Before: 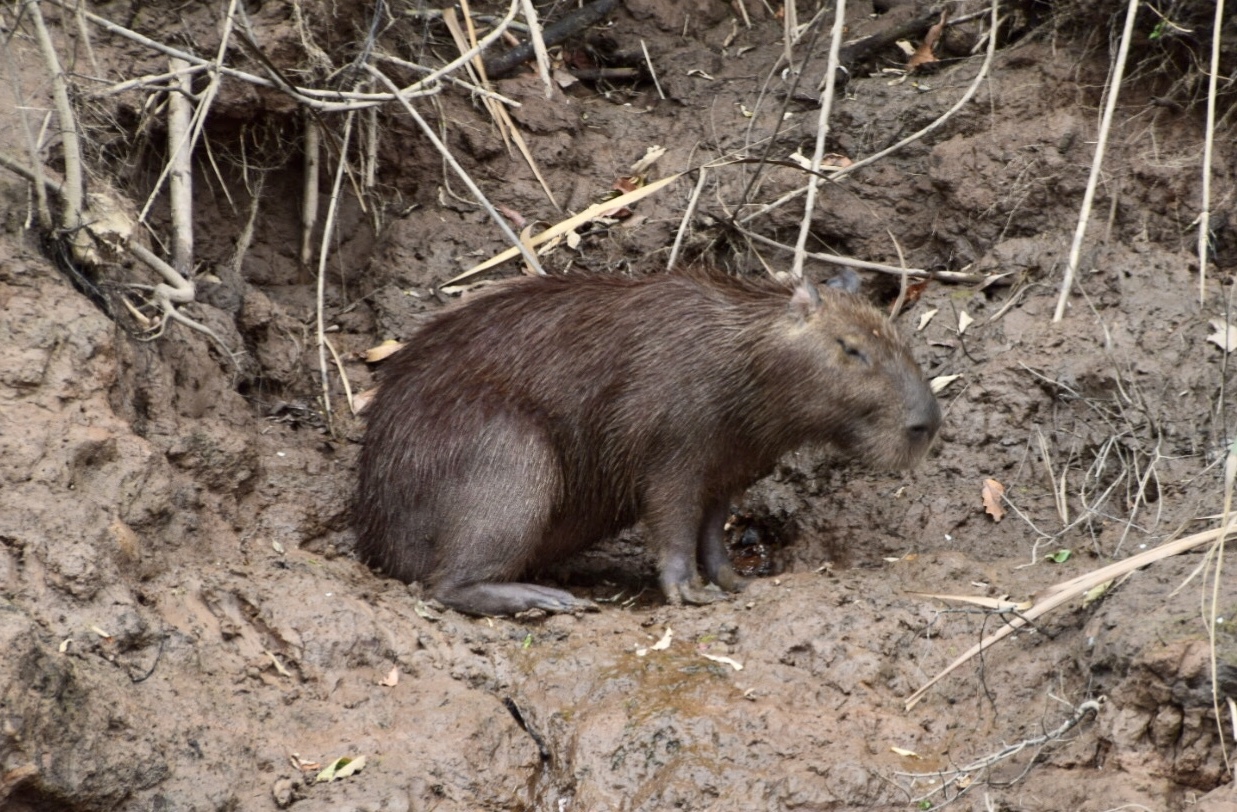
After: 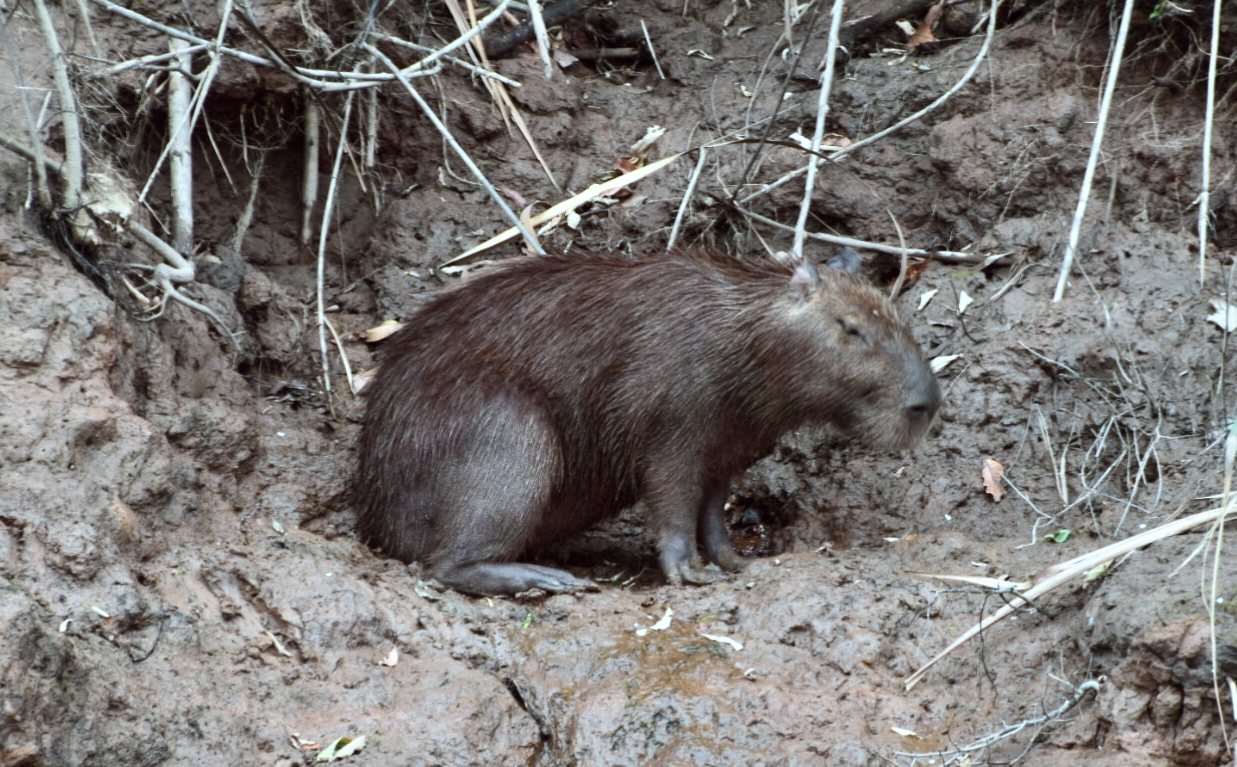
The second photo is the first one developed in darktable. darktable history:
crop and rotate: top 2.479%, bottom 3.018%
color balance: lift [1, 1.001, 0.999, 1.001], gamma [1, 1.004, 1.007, 0.993], gain [1, 0.991, 0.987, 1.013], contrast 7.5%, contrast fulcrum 10%, output saturation 115%
color correction: highlights a* -12.64, highlights b* -18.1, saturation 0.7
